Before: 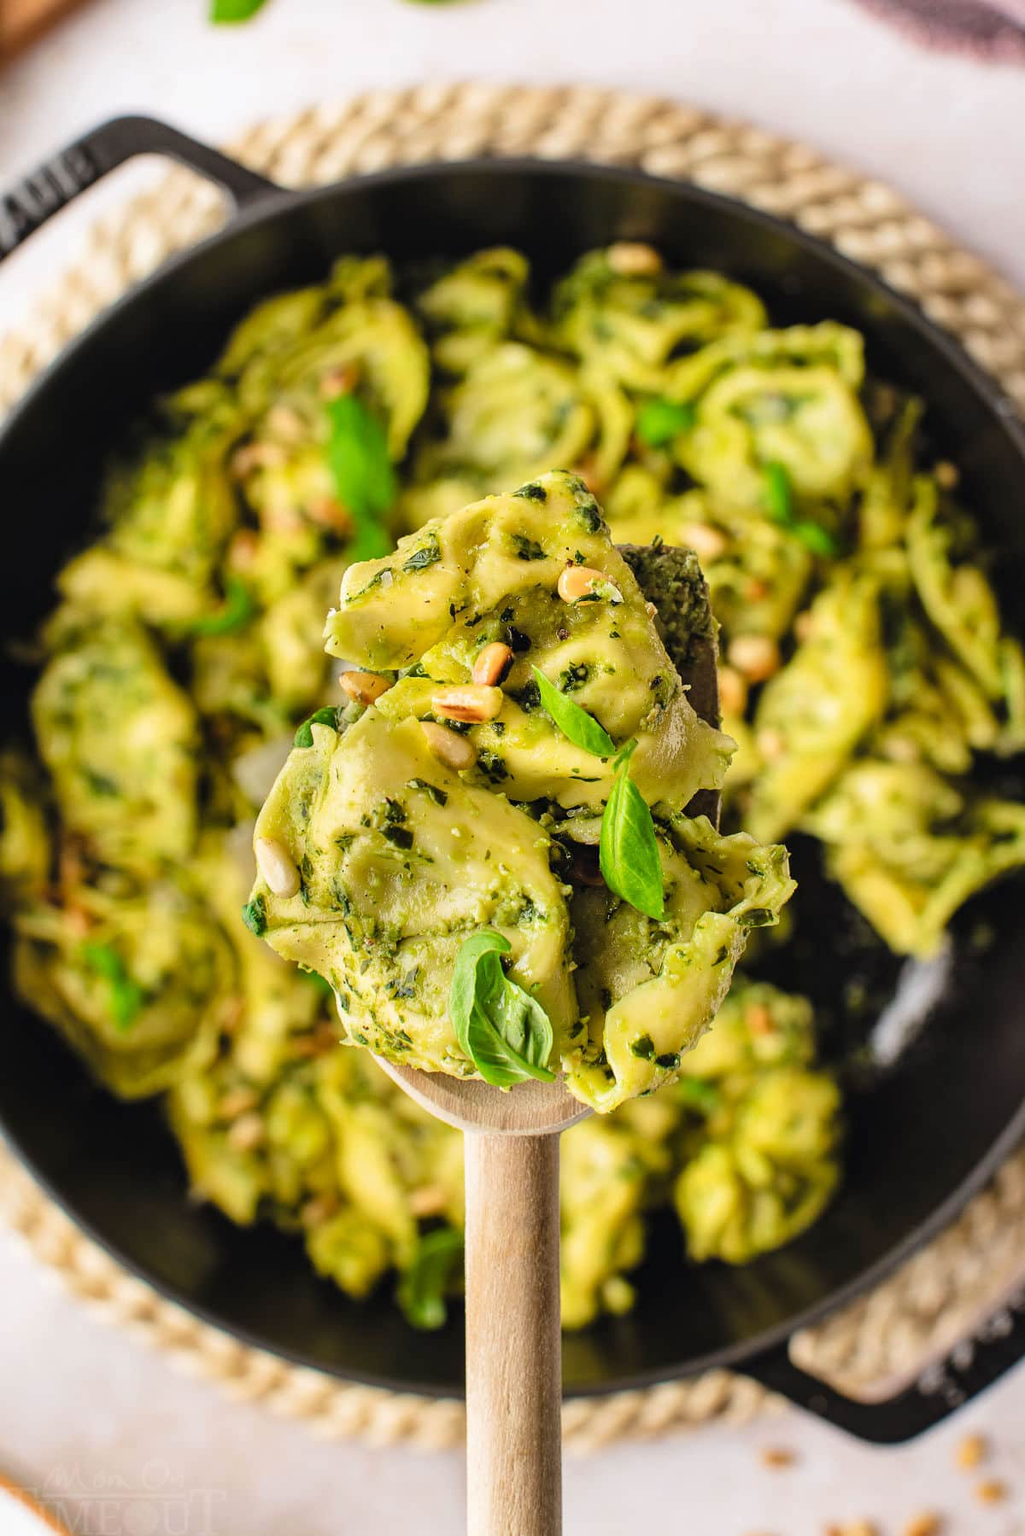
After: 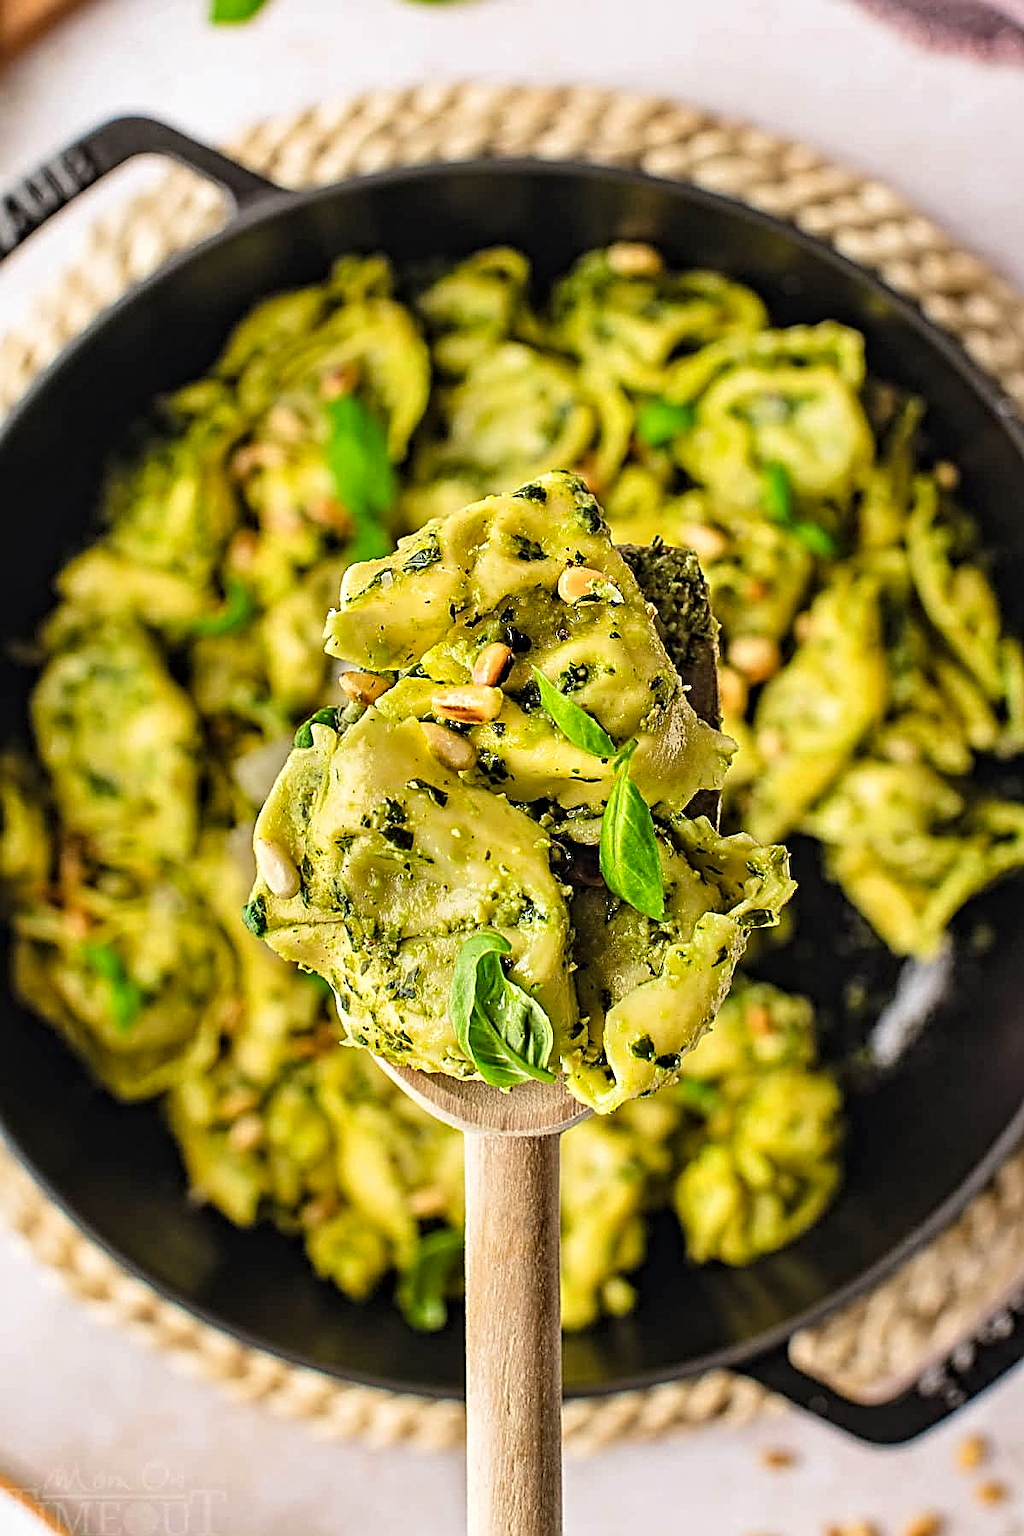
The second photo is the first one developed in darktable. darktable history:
color balance rgb: global vibrance 20%
sharpen: amount 1
contrast equalizer: y [[0.5, 0.501, 0.525, 0.597, 0.58, 0.514], [0.5 ×6], [0.5 ×6], [0 ×6], [0 ×6]]
